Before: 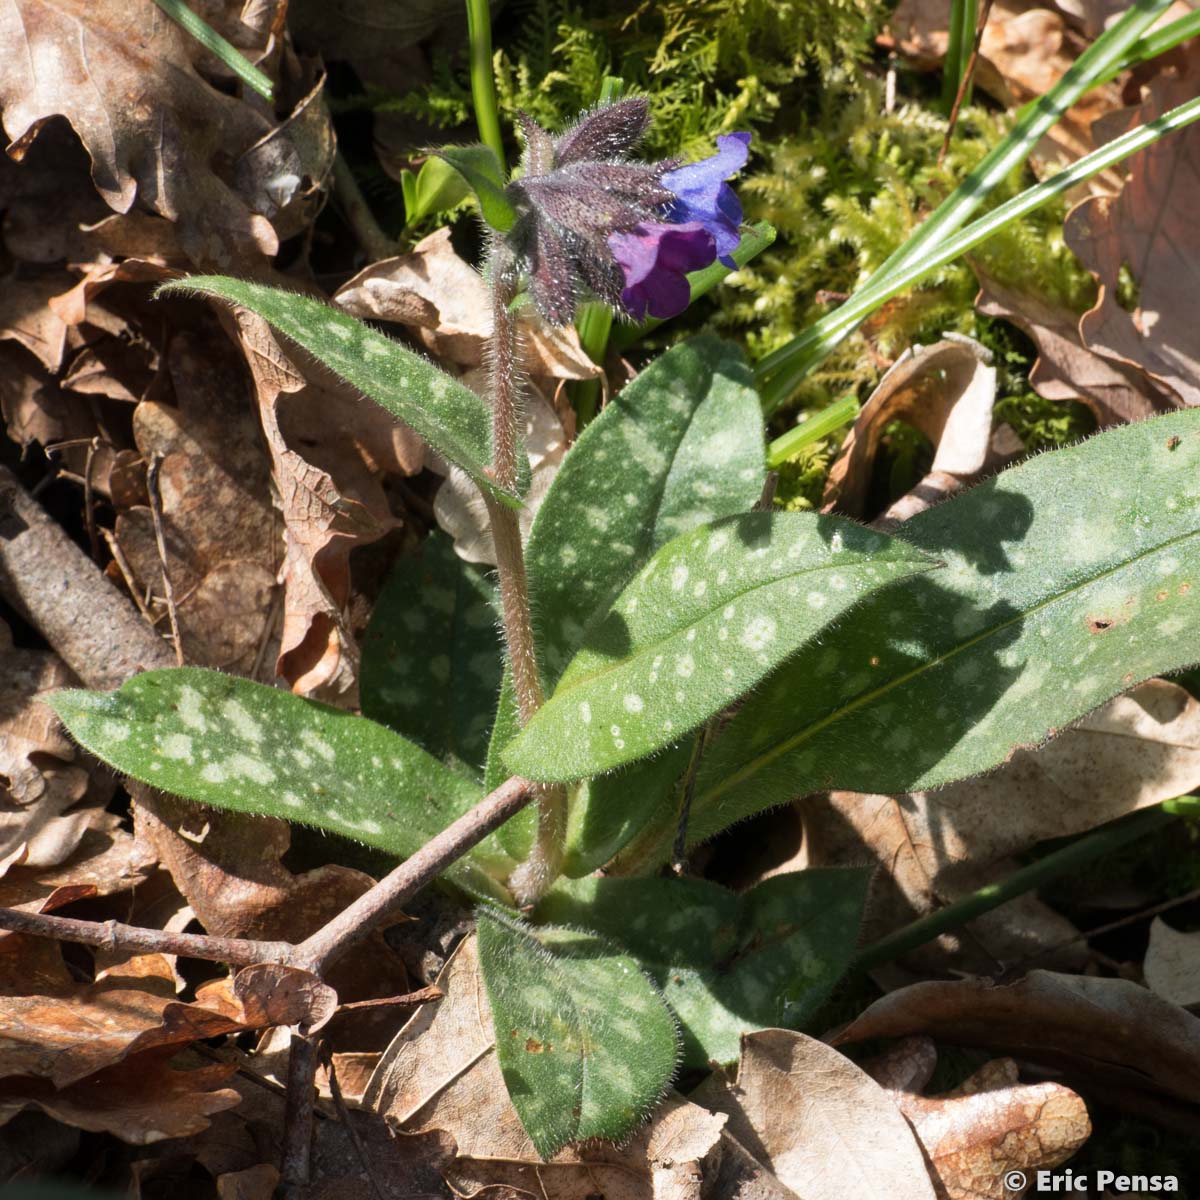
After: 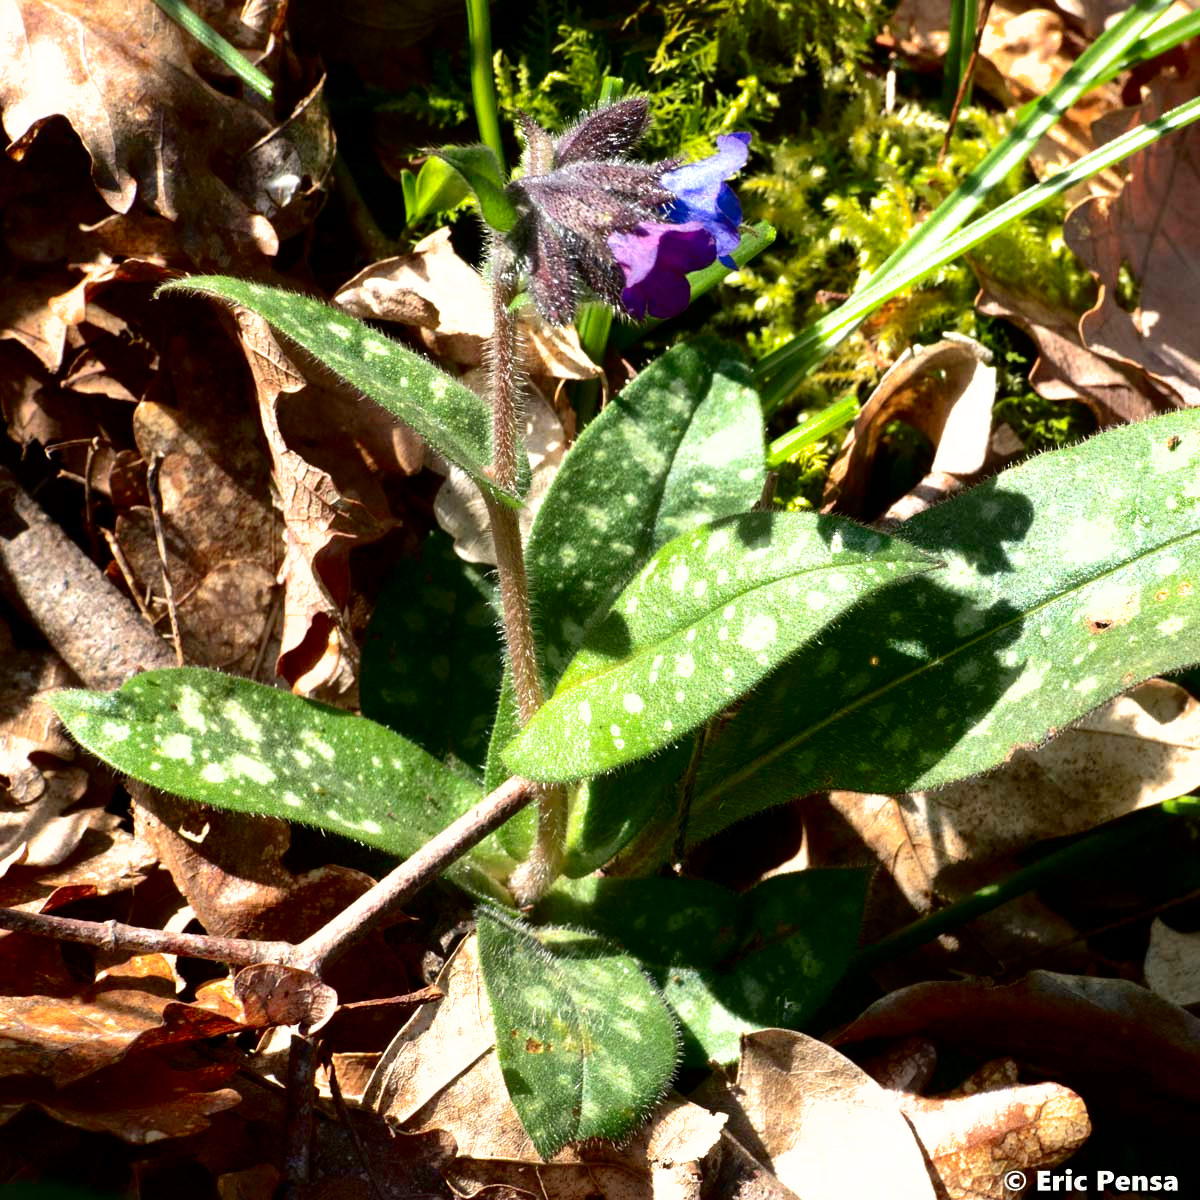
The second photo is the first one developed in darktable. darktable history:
contrast brightness saturation: contrast 0.242, brightness -0.221, saturation 0.143
tone equalizer: -8 EV -0.739 EV, -7 EV -0.721 EV, -6 EV -0.6 EV, -5 EV -0.369 EV, -3 EV 0.388 EV, -2 EV 0.6 EV, -1 EV 0.685 EV, +0 EV 0.766 EV
shadows and highlights: on, module defaults
